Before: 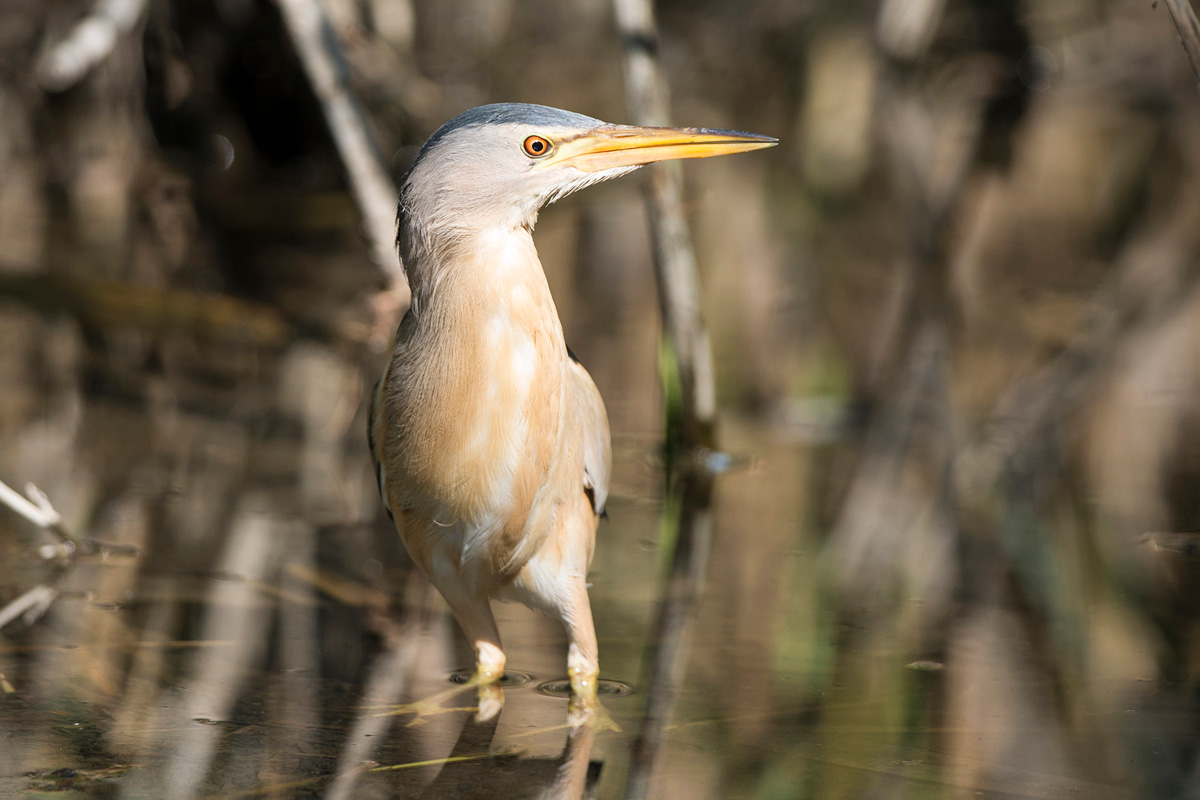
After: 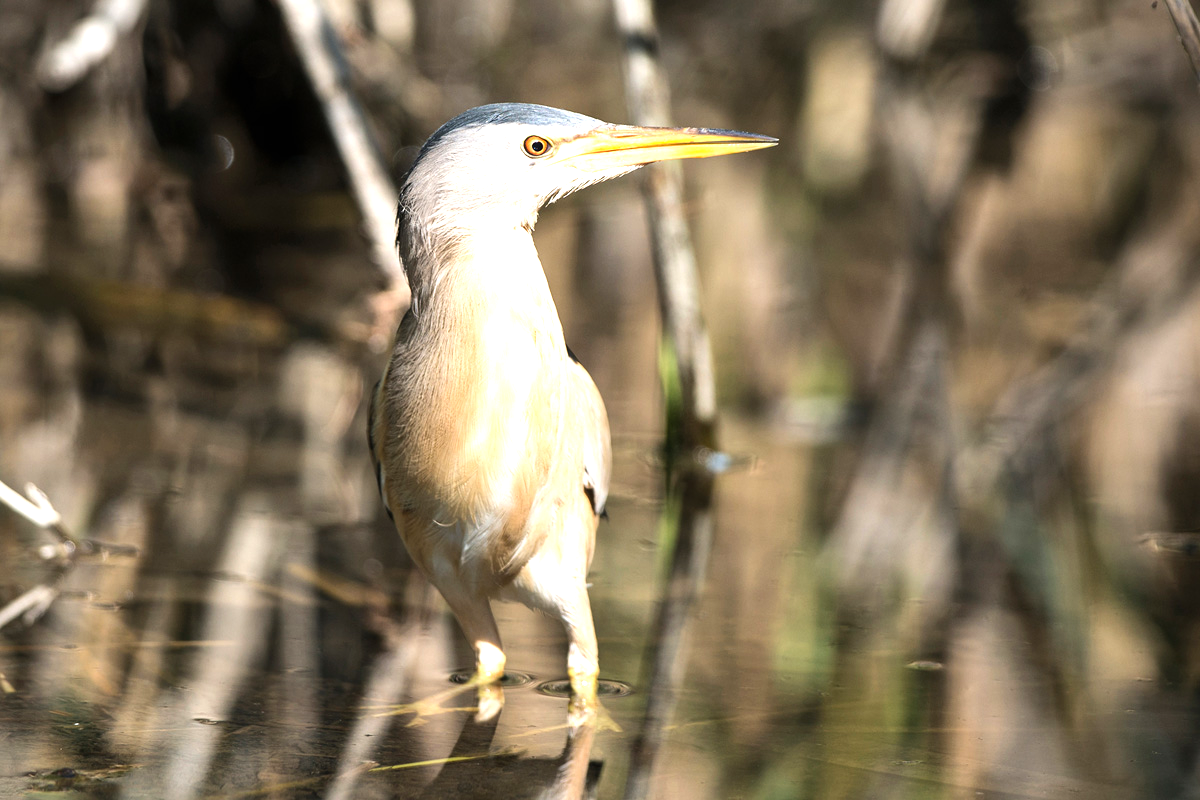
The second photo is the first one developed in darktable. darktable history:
exposure: black level correction 0, exposure 0.5 EV, compensate highlight preservation false
tone equalizer: -8 EV -0.417 EV, -7 EV -0.389 EV, -6 EV -0.333 EV, -5 EV -0.222 EV, -3 EV 0.222 EV, -2 EV 0.333 EV, -1 EV 0.389 EV, +0 EV 0.417 EV, edges refinement/feathering 500, mask exposure compensation -1.57 EV, preserve details no
